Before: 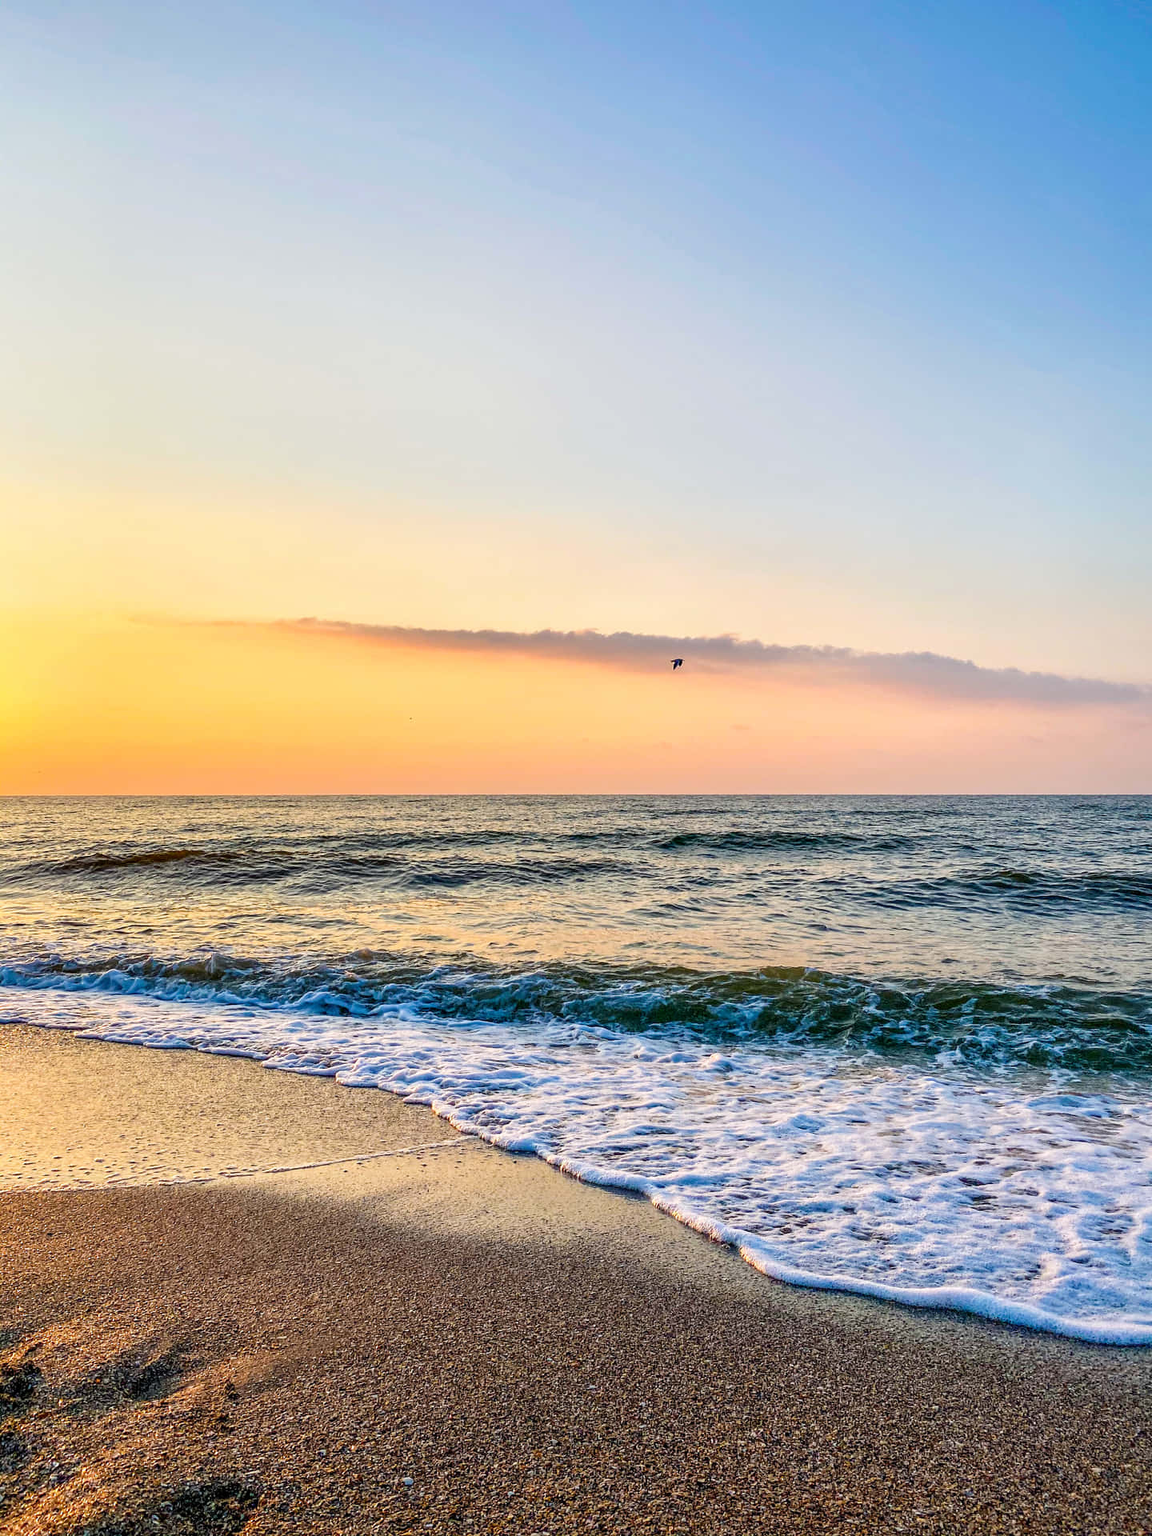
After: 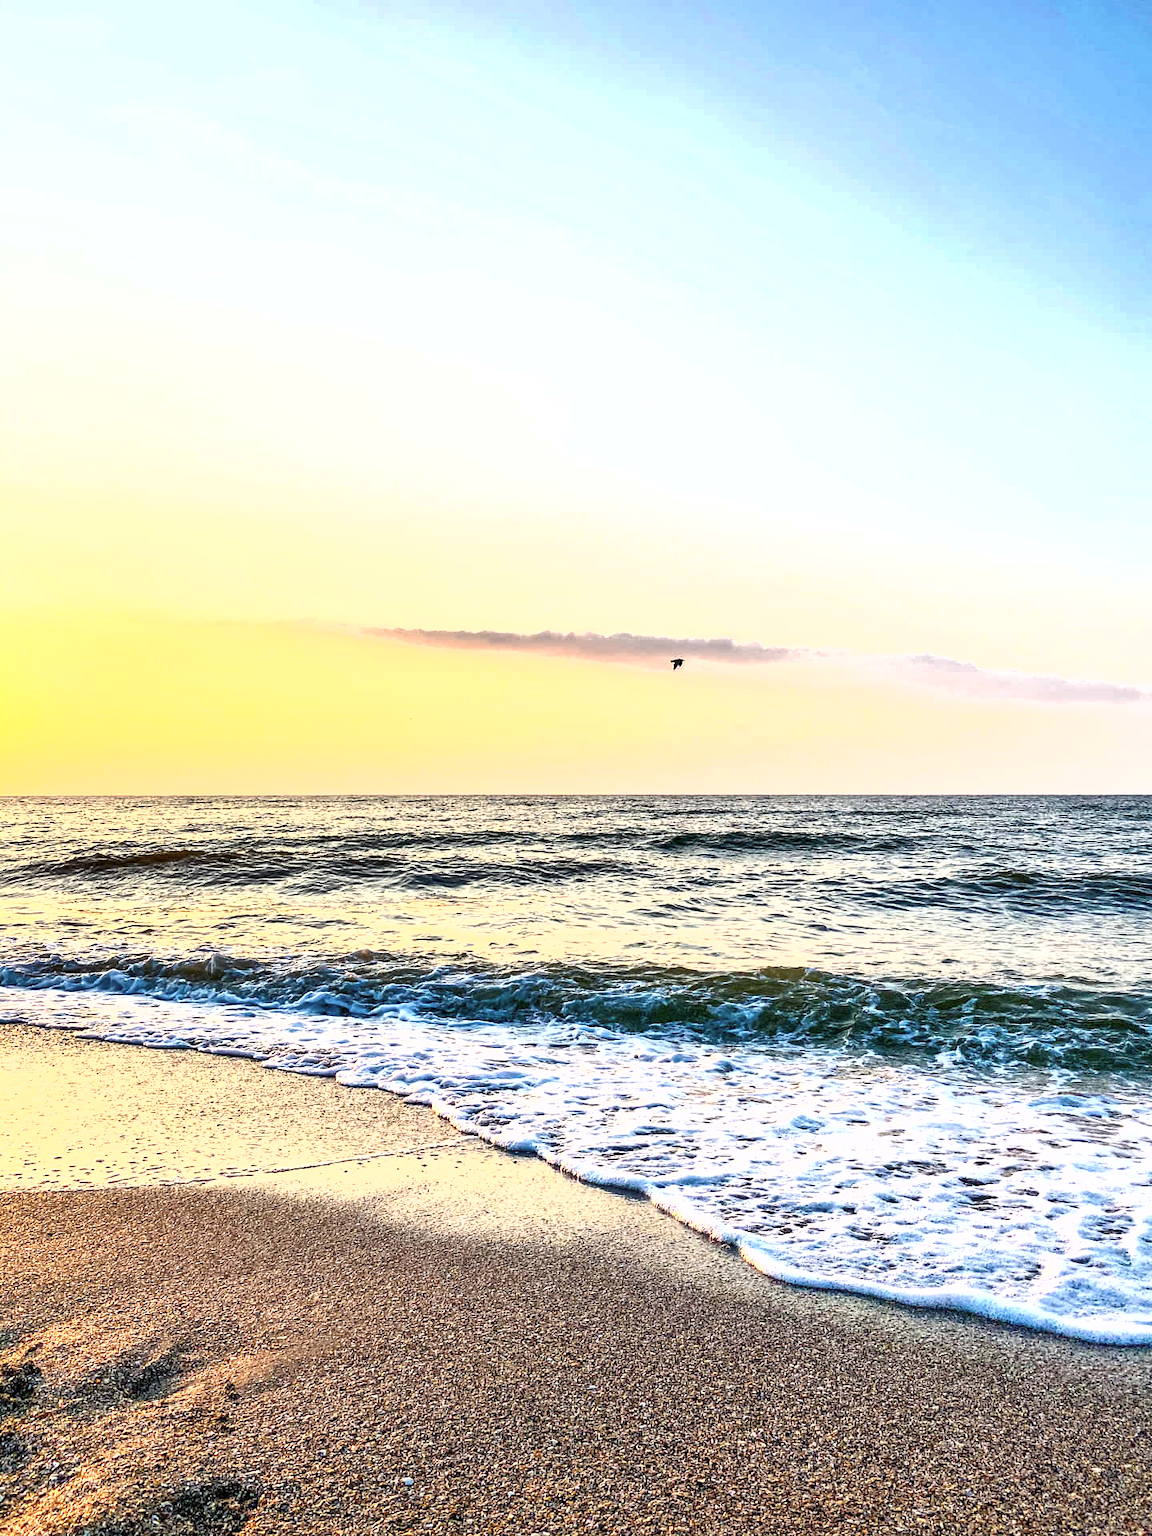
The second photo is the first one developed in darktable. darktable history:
color correction: saturation 0.8
shadows and highlights: highlights color adjustment 0%, low approximation 0.01, soften with gaussian
exposure: black level correction 0, exposure 1.1 EV, compensate exposure bias true, compensate highlight preservation false
